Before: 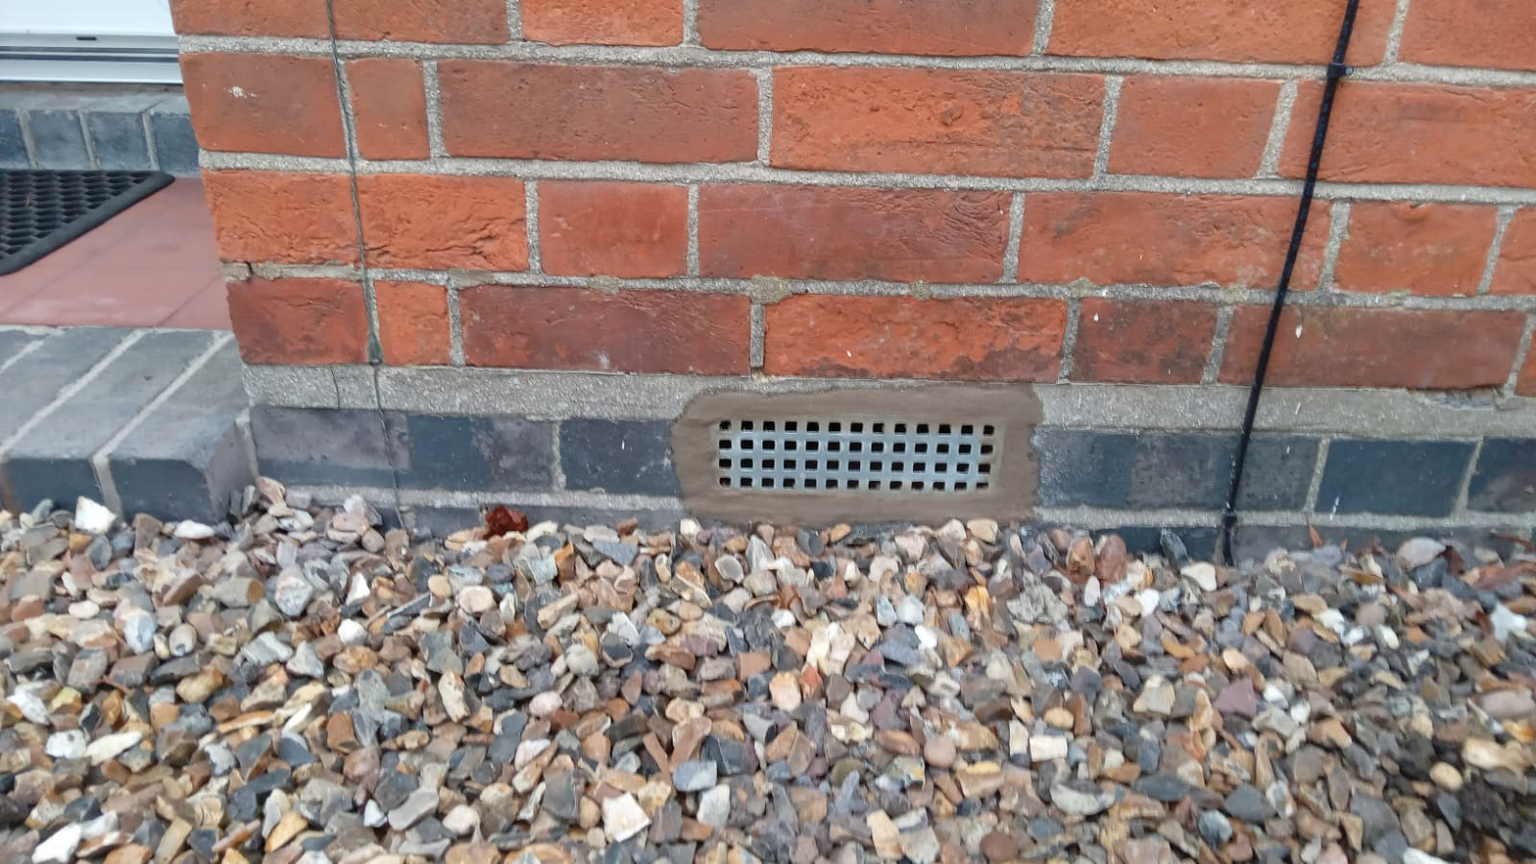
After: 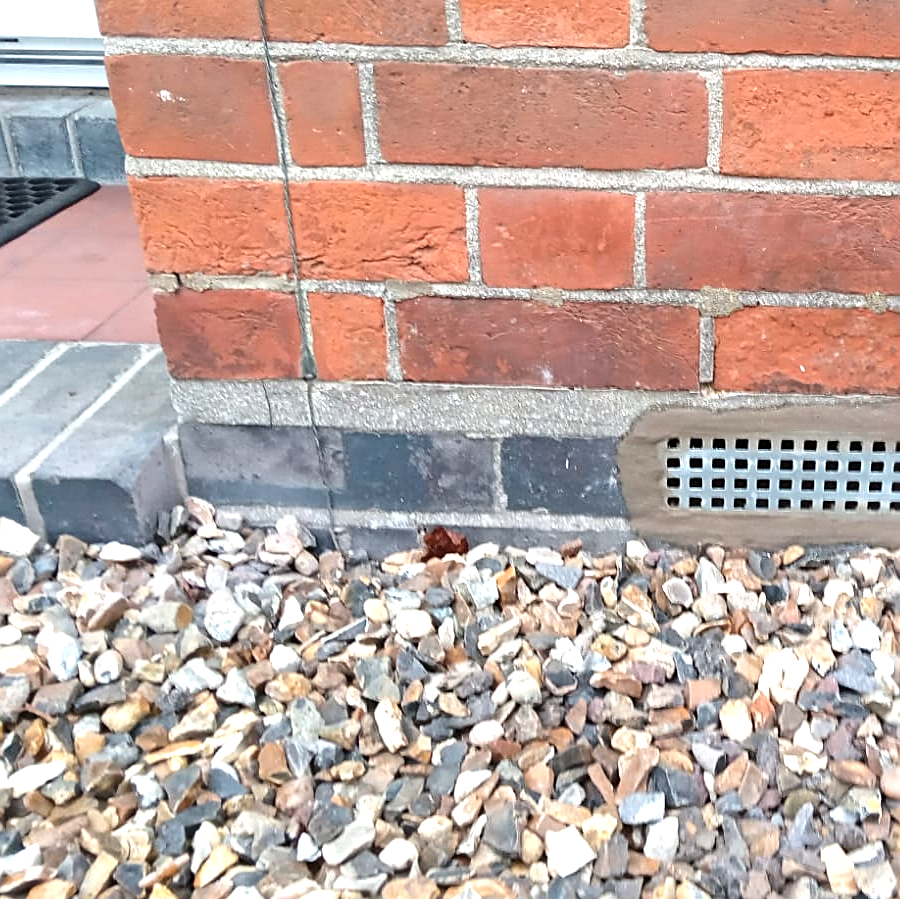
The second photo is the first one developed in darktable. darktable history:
exposure: black level correction 0, exposure 0.5 EV, compensate highlight preservation false
tone equalizer: -8 EV -0.383 EV, -7 EV -0.371 EV, -6 EV -0.343 EV, -5 EV -0.246 EV, -3 EV 0.246 EV, -2 EV 0.312 EV, -1 EV 0.379 EV, +0 EV 0.41 EV, edges refinement/feathering 500, mask exposure compensation -1.57 EV, preserve details no
sharpen: on, module defaults
crop: left 5.173%, right 38.555%
